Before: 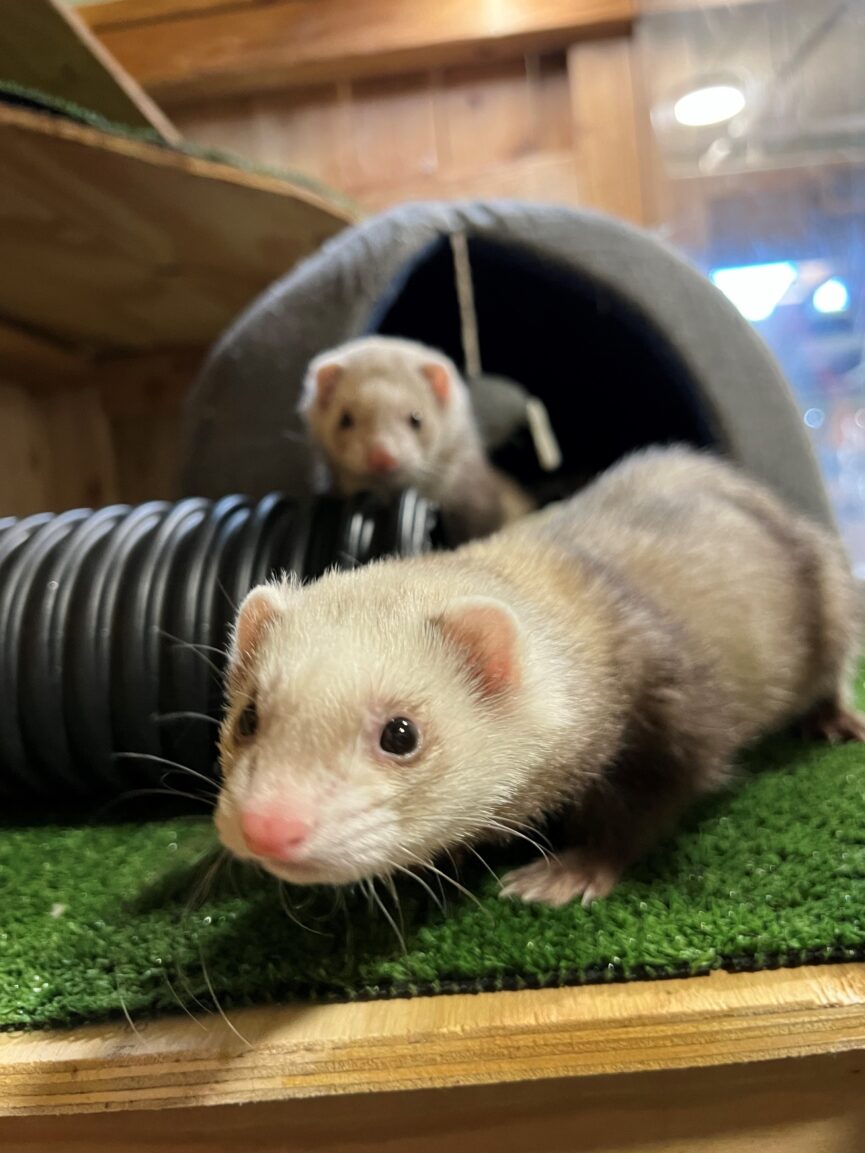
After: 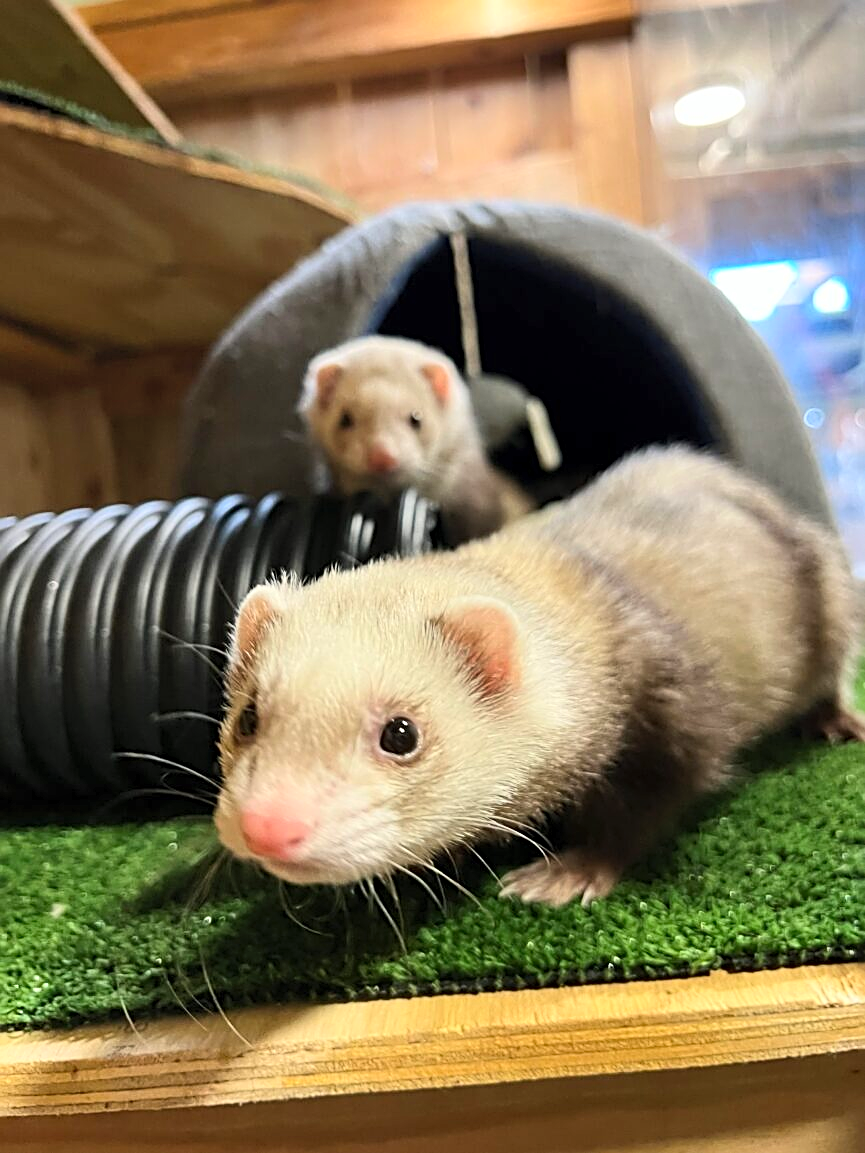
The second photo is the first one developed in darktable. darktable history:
sharpen: radius 2.588, amount 0.687
contrast brightness saturation: contrast 0.205, brightness 0.17, saturation 0.228
shadows and highlights: soften with gaussian
